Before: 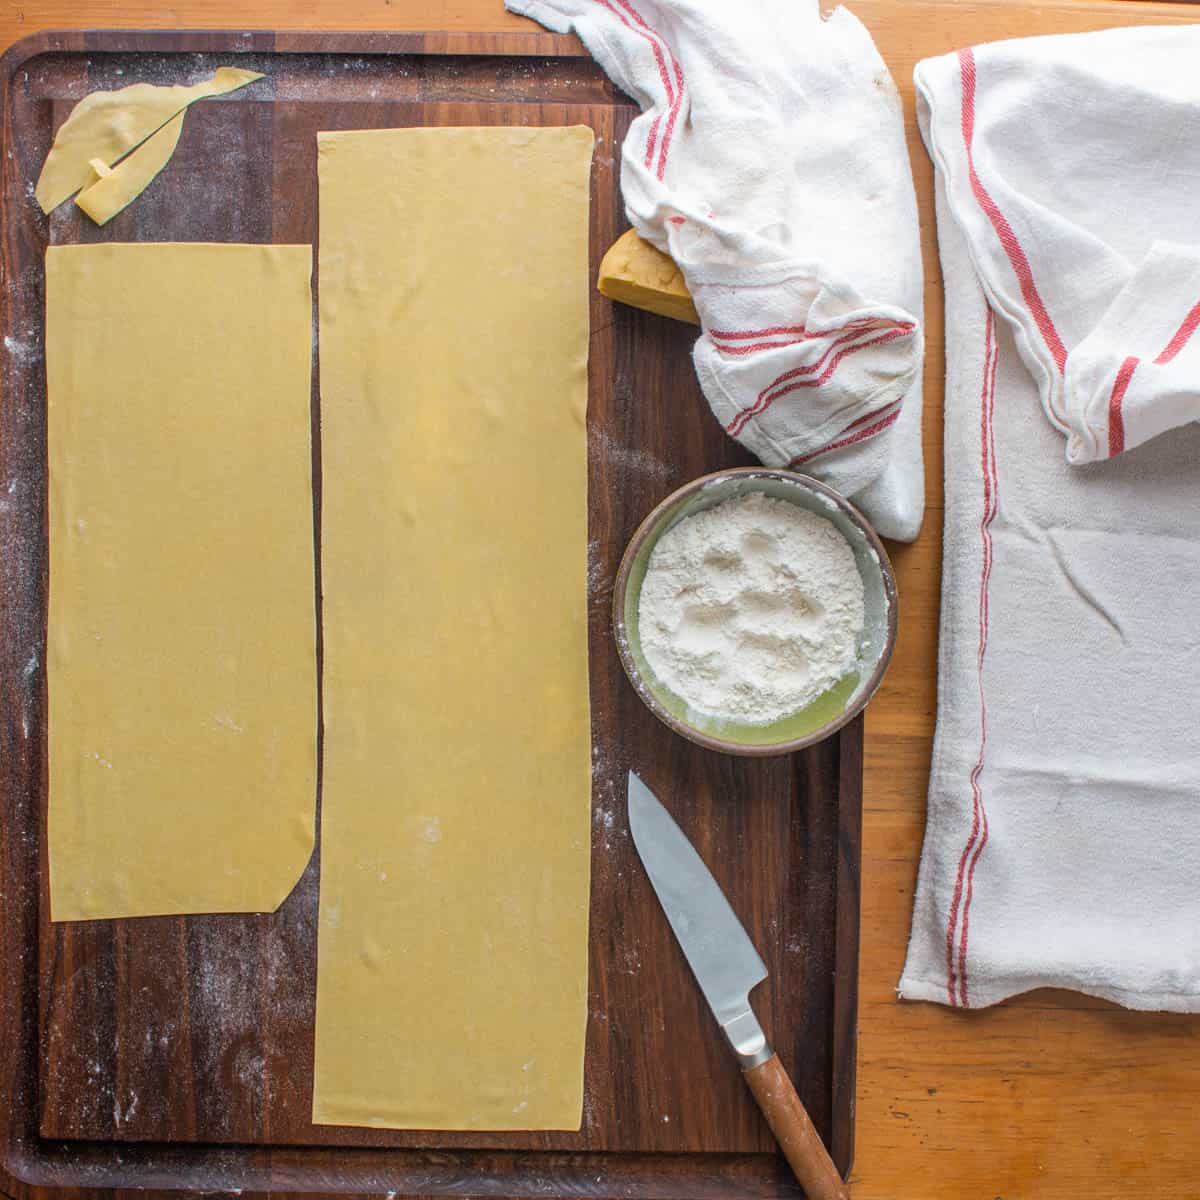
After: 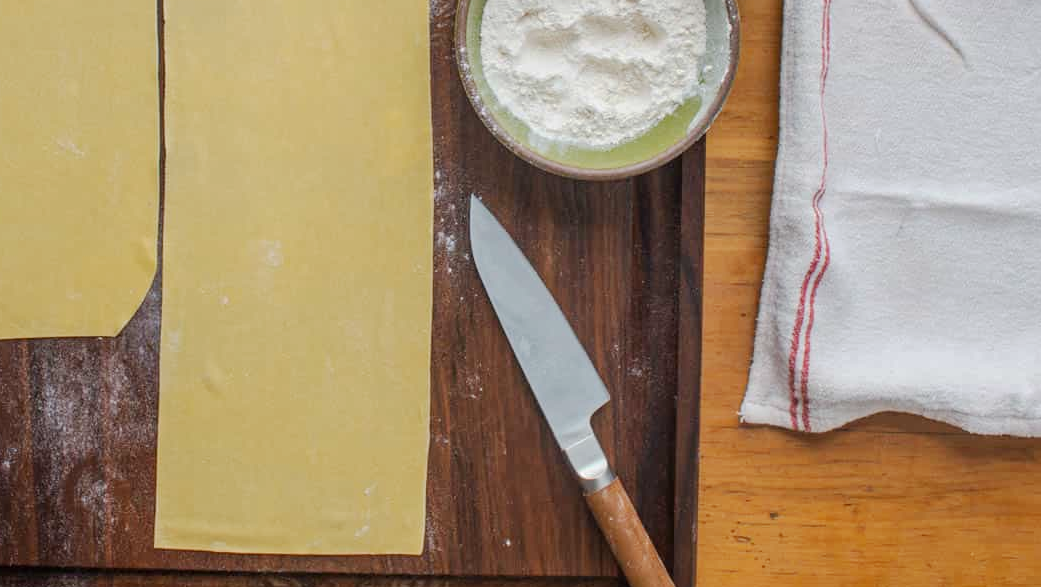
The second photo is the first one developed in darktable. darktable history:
base curve: curves: ch0 [(0, 0) (0.262, 0.32) (0.722, 0.705) (1, 1)], preserve colors none
crop and rotate: left 13.242%, top 48.074%, bottom 2.949%
